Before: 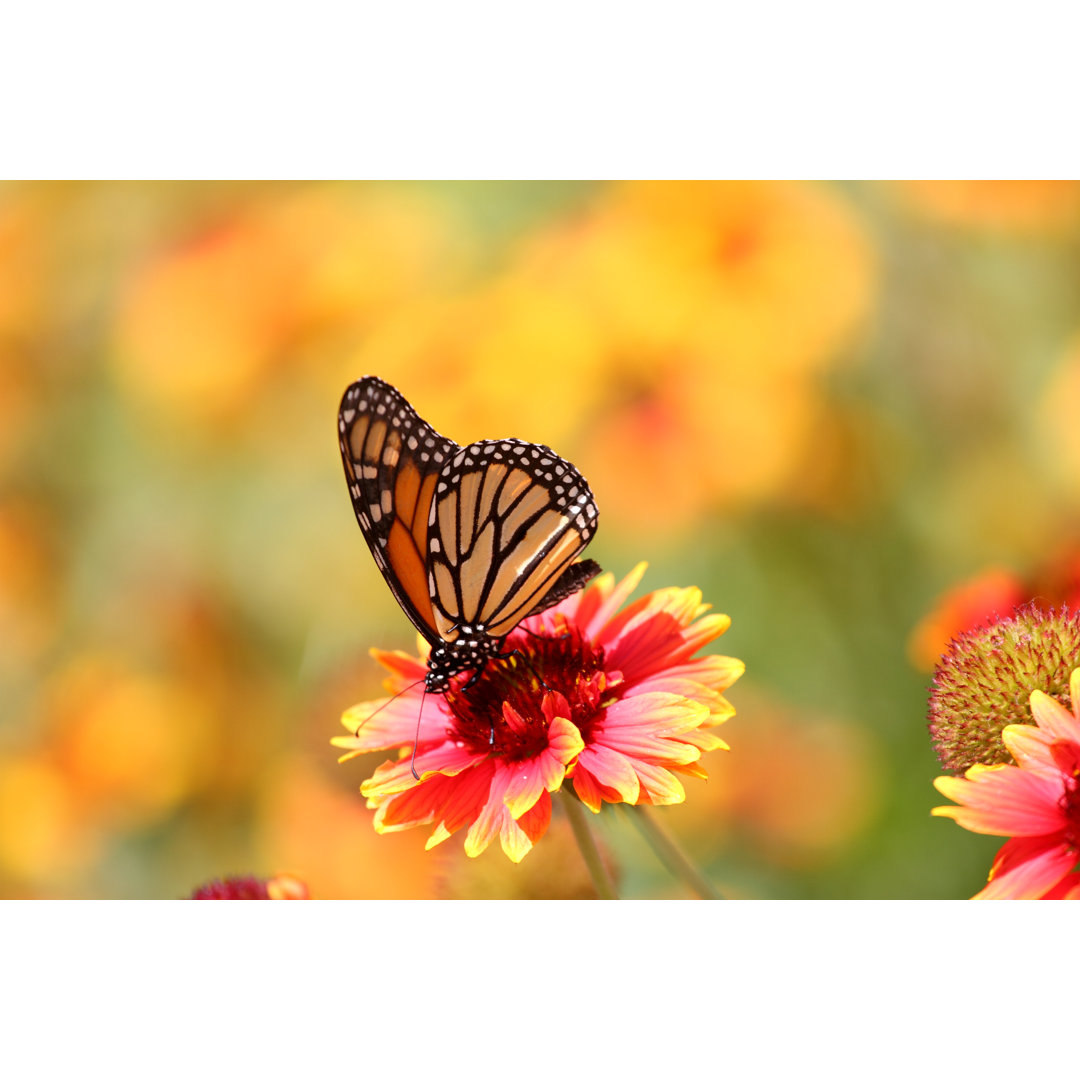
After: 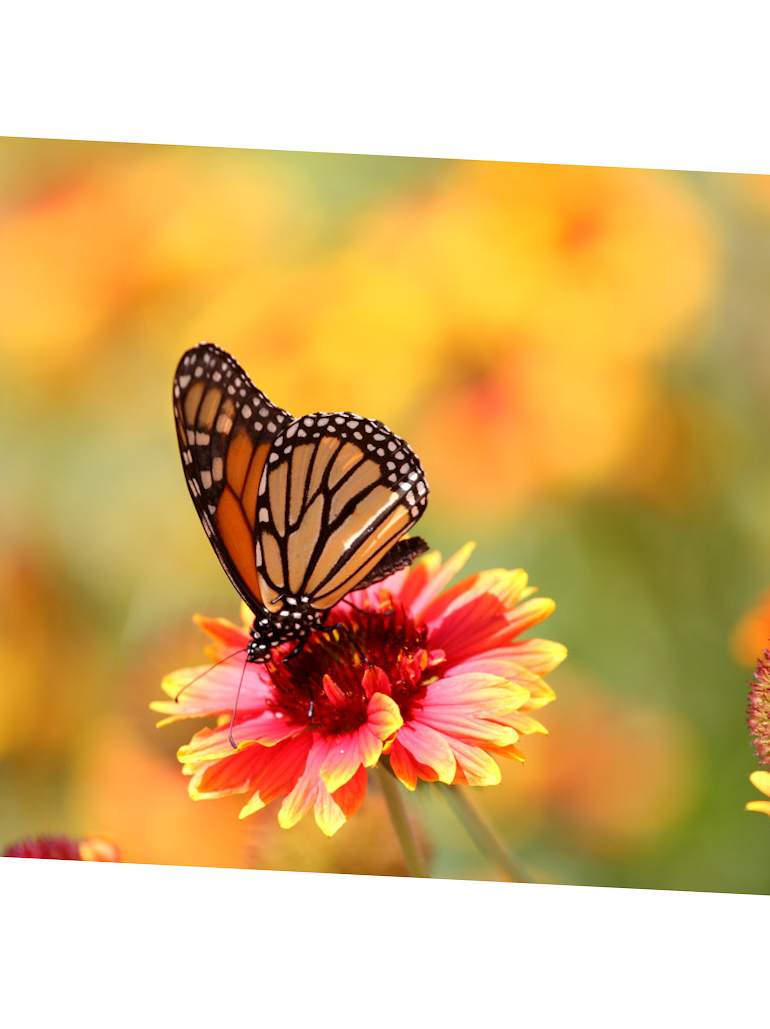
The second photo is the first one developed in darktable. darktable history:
crop and rotate: angle -2.87°, left 14.239%, top 0.026%, right 10.9%, bottom 0.026%
